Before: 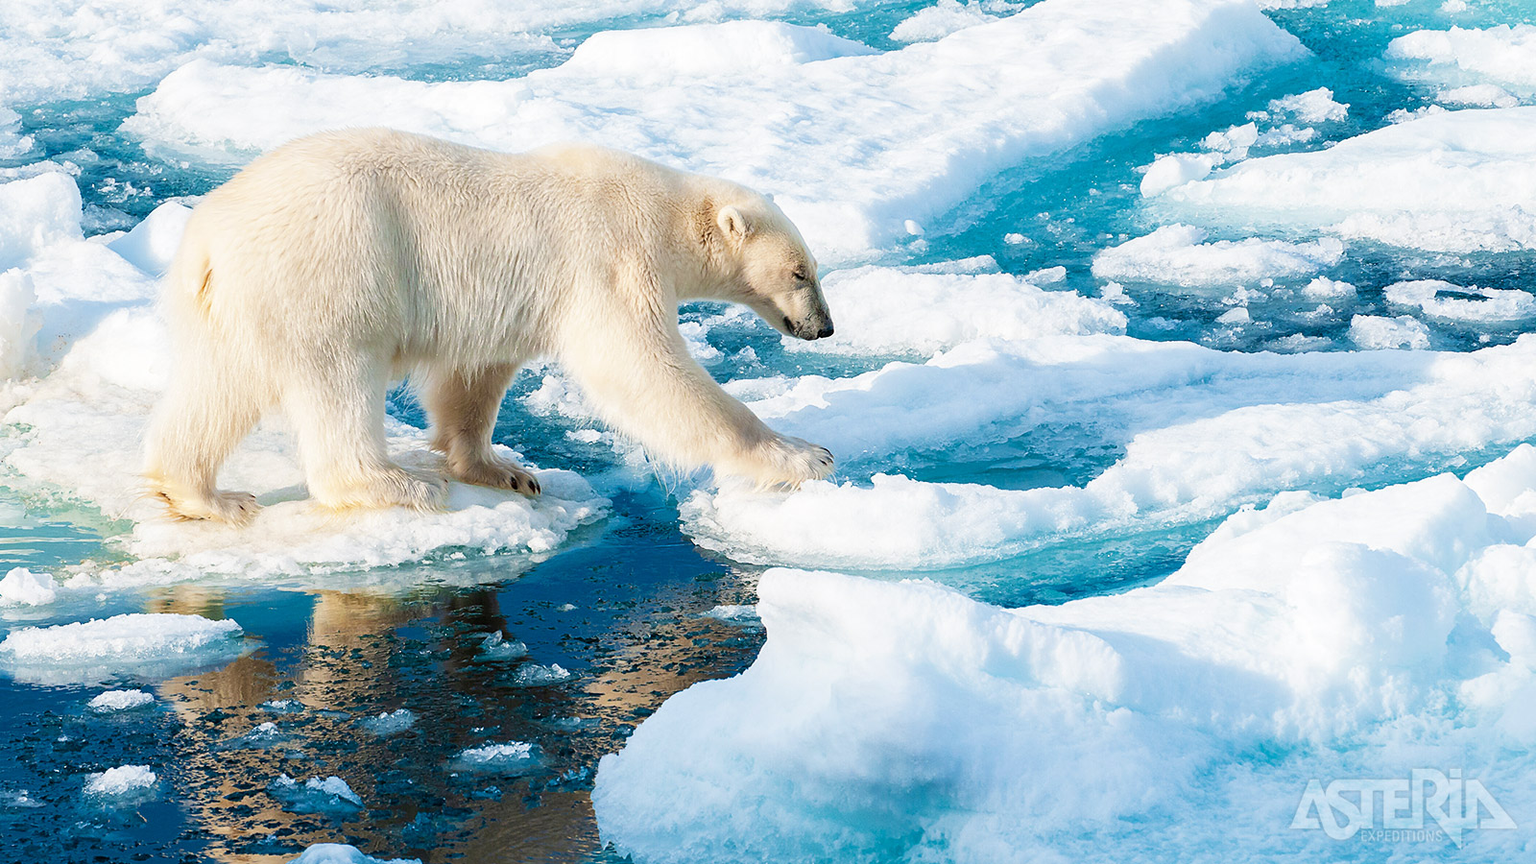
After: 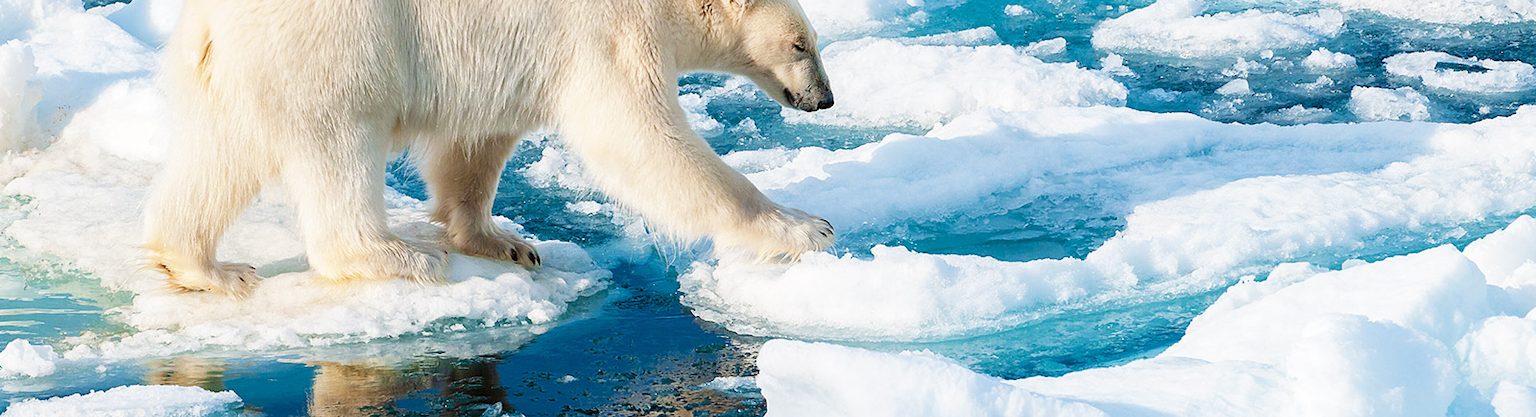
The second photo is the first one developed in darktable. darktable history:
crop and rotate: top 26.535%, bottom 25.034%
